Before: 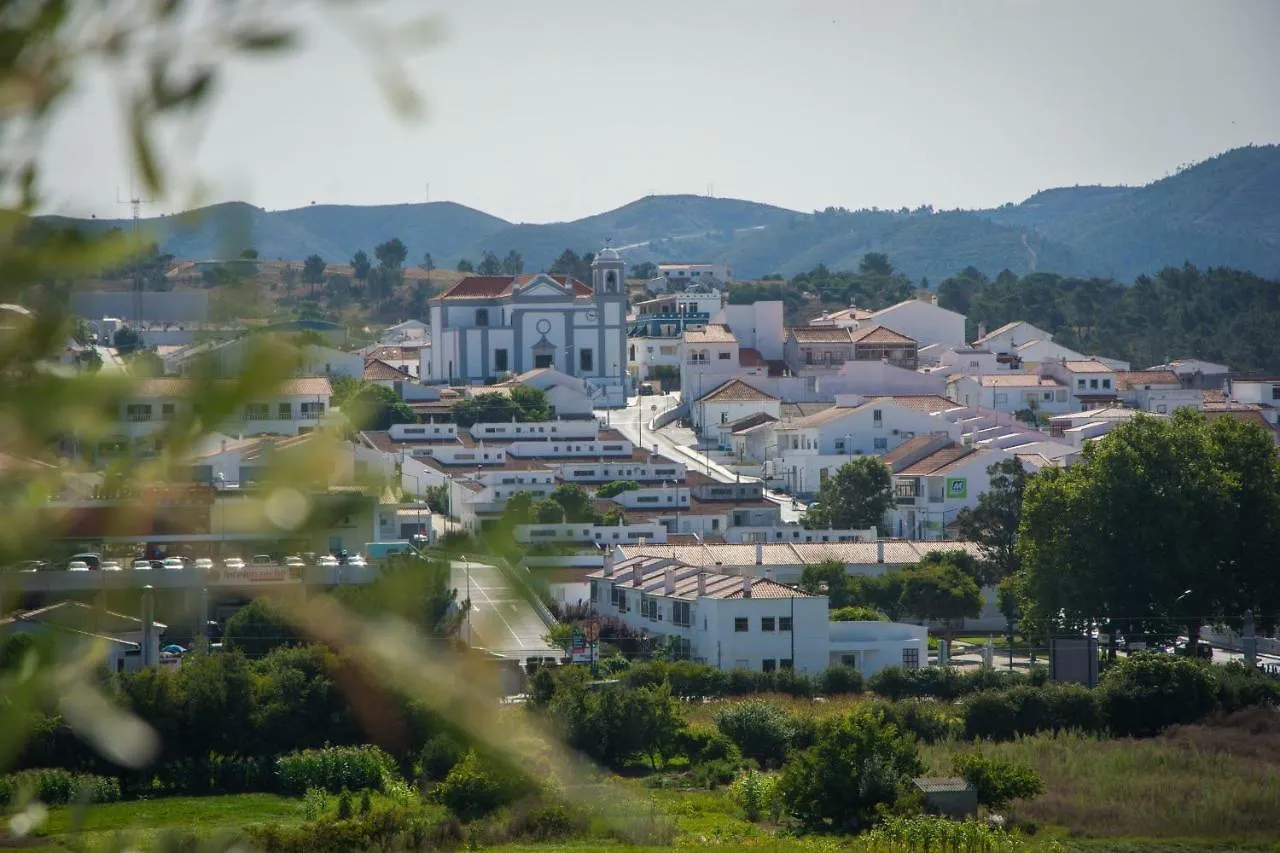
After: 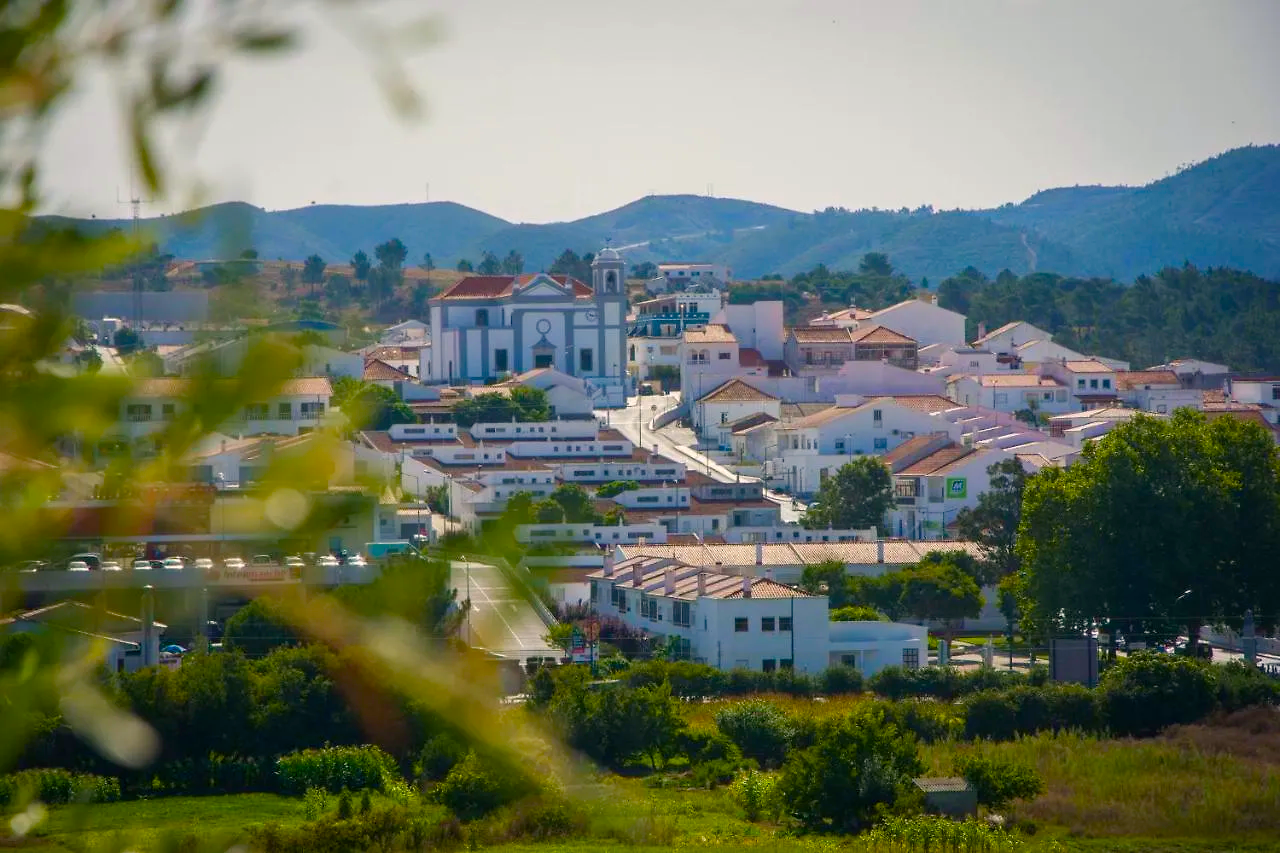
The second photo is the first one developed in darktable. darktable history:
color correction: highlights a* 3.84, highlights b* 5.07
color balance rgb: perceptual saturation grading › global saturation 20%, perceptual saturation grading › highlights -25%, perceptual saturation grading › shadows 25%, global vibrance 50%
